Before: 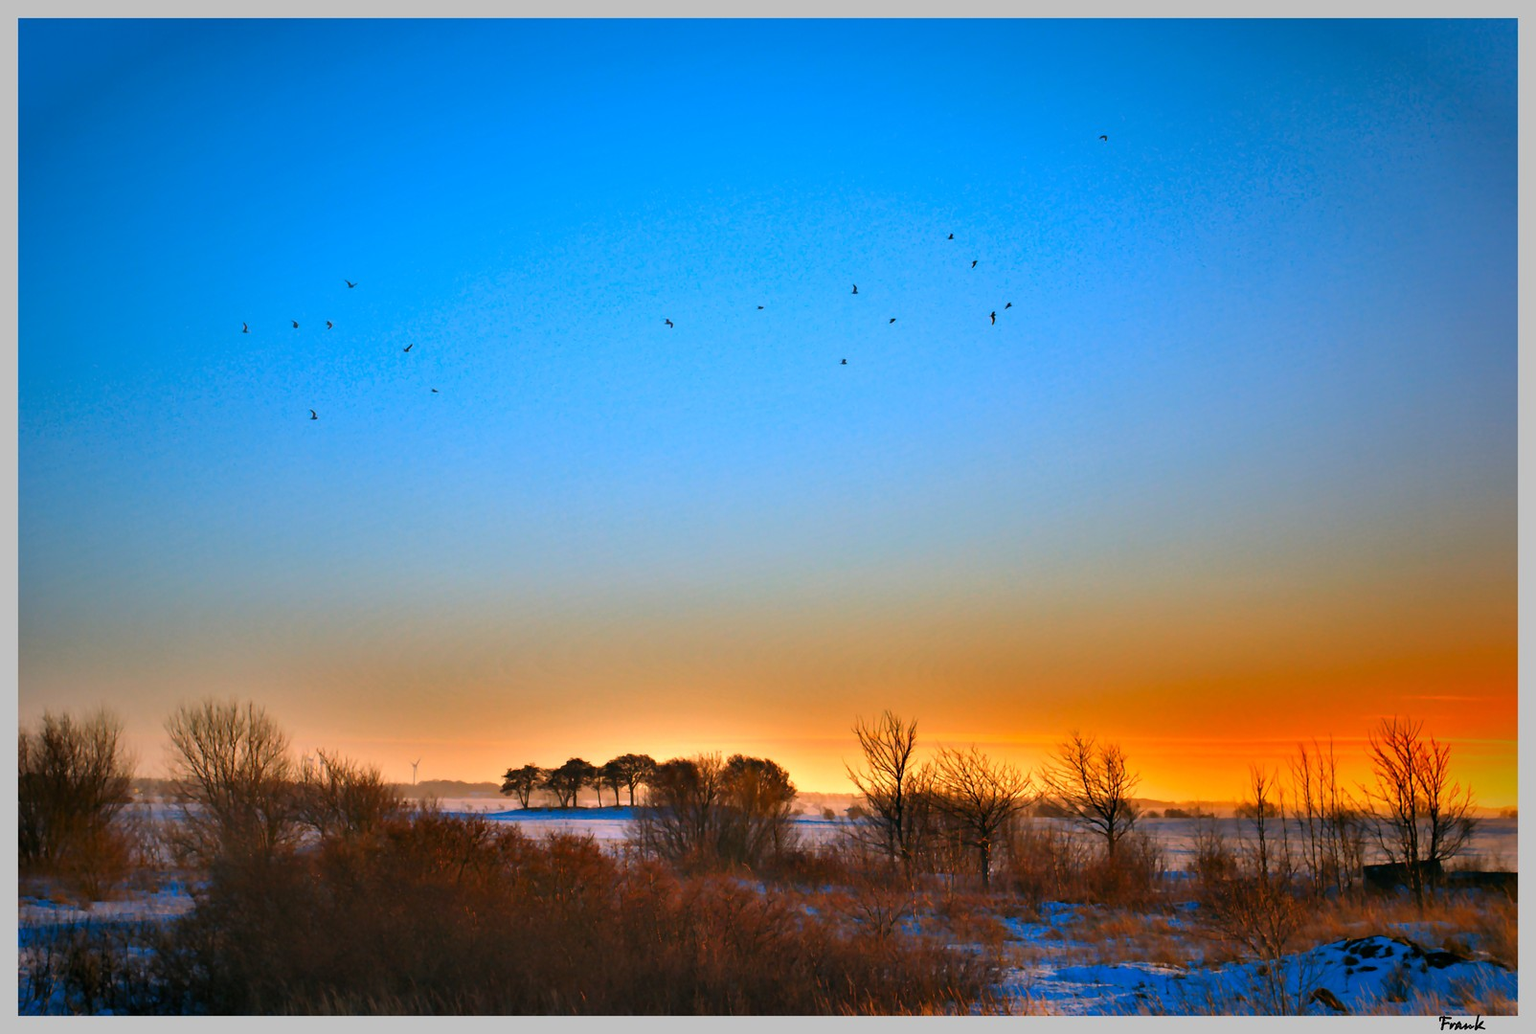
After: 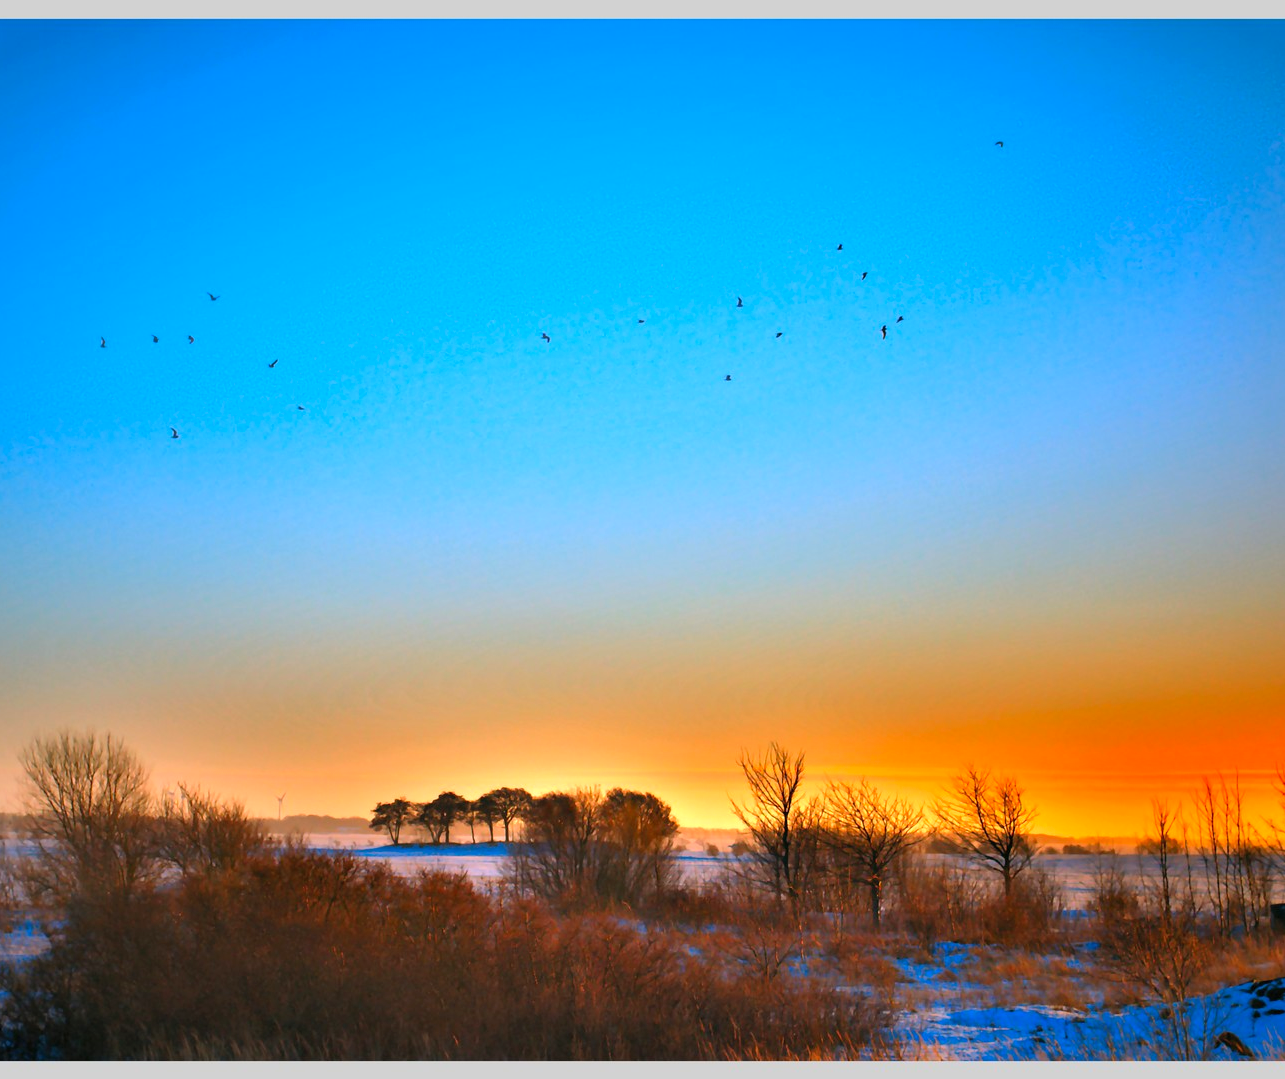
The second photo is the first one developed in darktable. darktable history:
exposure: exposure 0.203 EV, compensate exposure bias true, compensate highlight preservation false
crop and rotate: left 9.573%, right 10.259%
contrast brightness saturation: contrast 0.029, brightness 0.06, saturation 0.127
